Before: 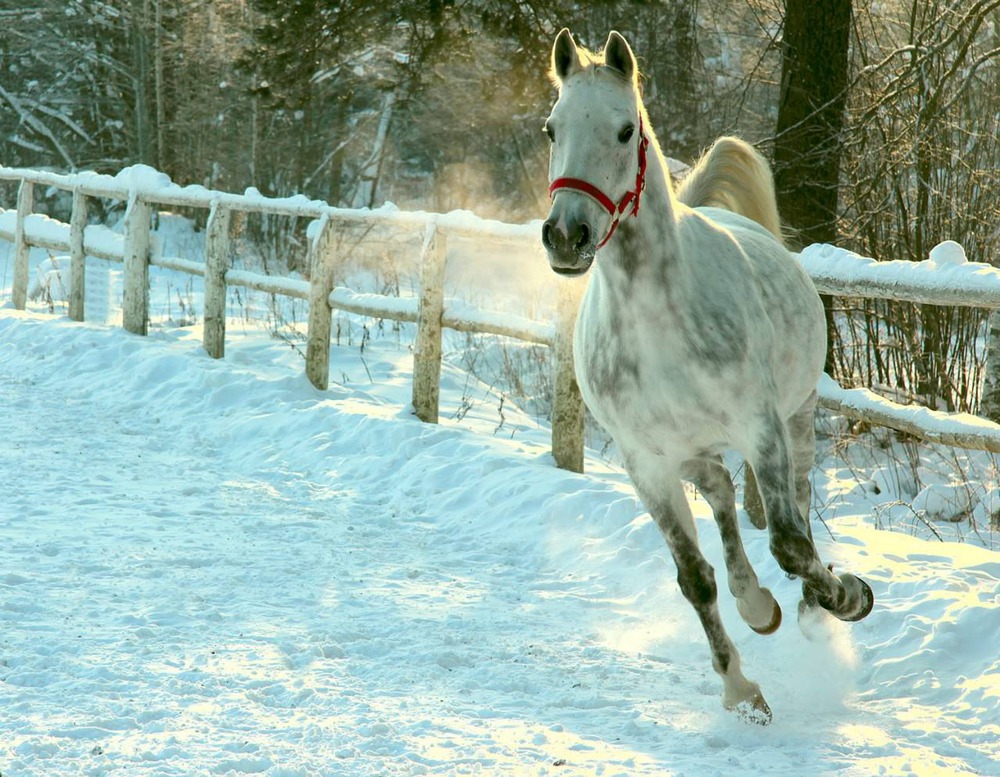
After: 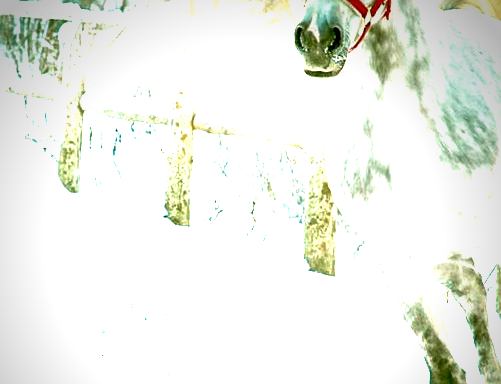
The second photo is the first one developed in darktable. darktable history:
velvia: on, module defaults
vignetting: brightness -0.564, saturation 0.001, center (-0.03, 0.247)
crop: left 24.801%, top 25.454%, right 25.045%, bottom 25.062%
color balance rgb: highlights gain › chroma 1.488%, highlights gain › hue 307.3°, perceptual saturation grading › global saturation 0.821%, perceptual brilliance grading › global brilliance 17.613%, global vibrance 20%
sharpen: on, module defaults
exposure: black level correction 0.001, exposure 1.305 EV, compensate highlight preservation false
local contrast: mode bilateral grid, contrast 19, coarseness 49, detail 119%, midtone range 0.2
